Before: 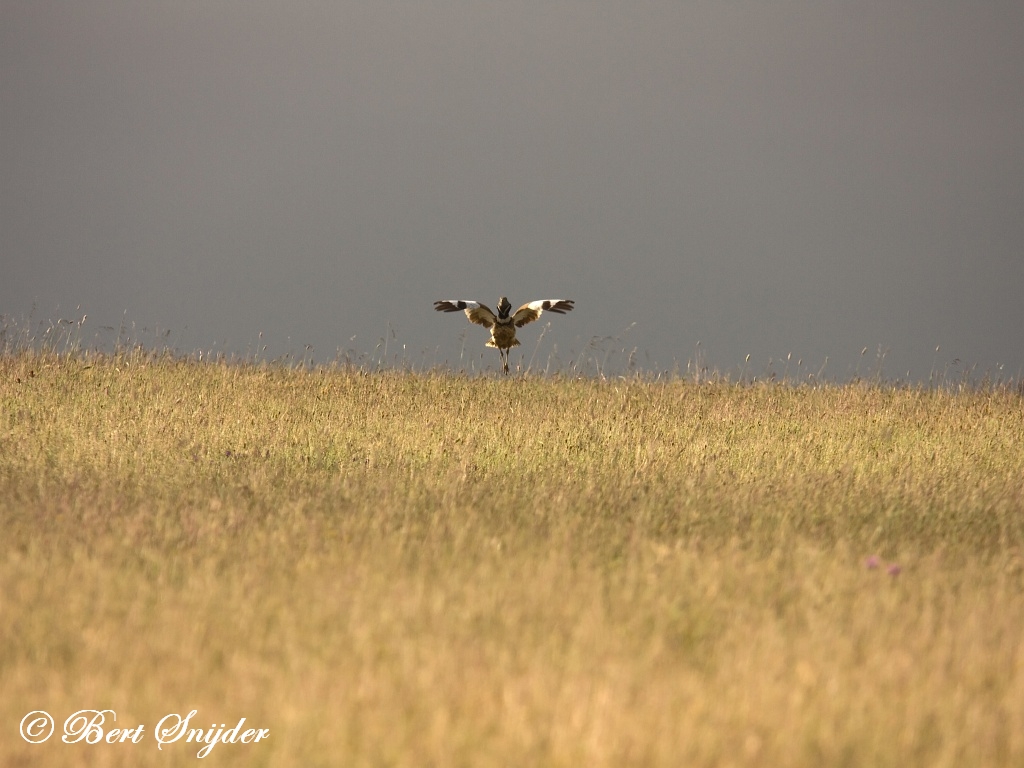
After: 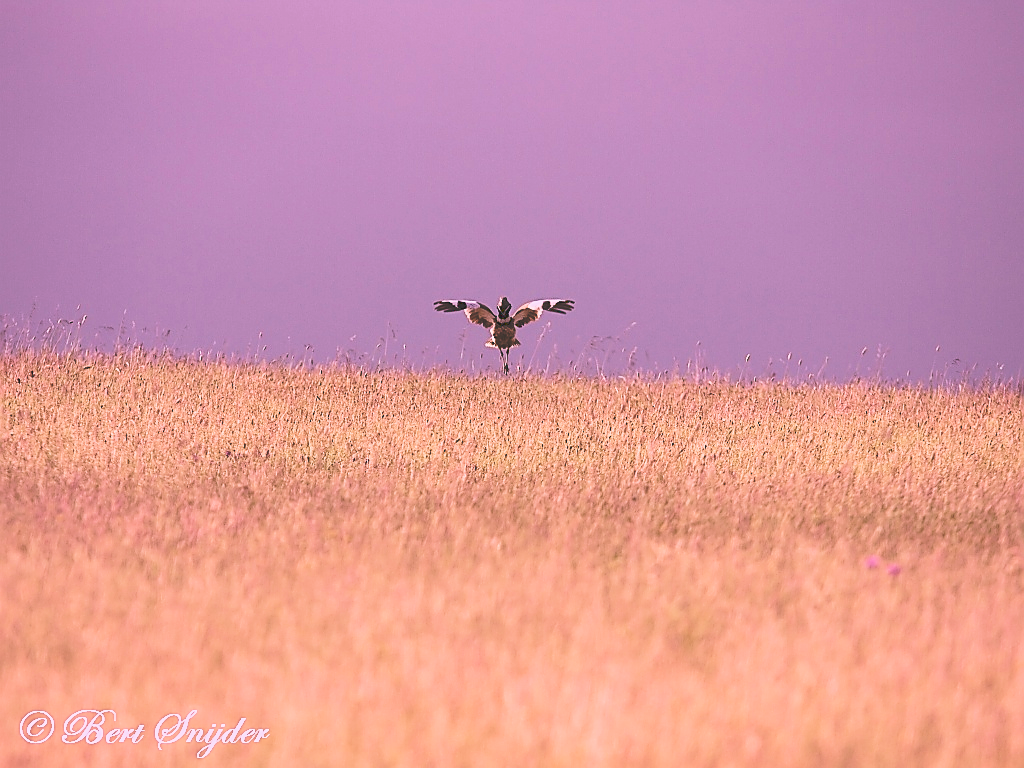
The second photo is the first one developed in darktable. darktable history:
velvia: on, module defaults
tone curve: curves: ch0 [(0, 0) (0.003, 0.203) (0.011, 0.203) (0.025, 0.21) (0.044, 0.22) (0.069, 0.231) (0.1, 0.243) (0.136, 0.255) (0.177, 0.277) (0.224, 0.305) (0.277, 0.346) (0.335, 0.412) (0.399, 0.492) (0.468, 0.571) (0.543, 0.658) (0.623, 0.75) (0.709, 0.837) (0.801, 0.905) (0.898, 0.955) (1, 1)], preserve colors none
color calibration: output R [1.107, -0.012, -0.003, 0], output B [0, 0, 1.308, 0], illuminant as shot in camera, x 0.358, y 0.373, temperature 4628.91 K
sharpen: radius 1.419, amount 1.266, threshold 0.766
filmic rgb: black relative exposure -7.41 EV, white relative exposure 4.88 EV, hardness 3.39, color science v6 (2022), iterations of high-quality reconstruction 0
